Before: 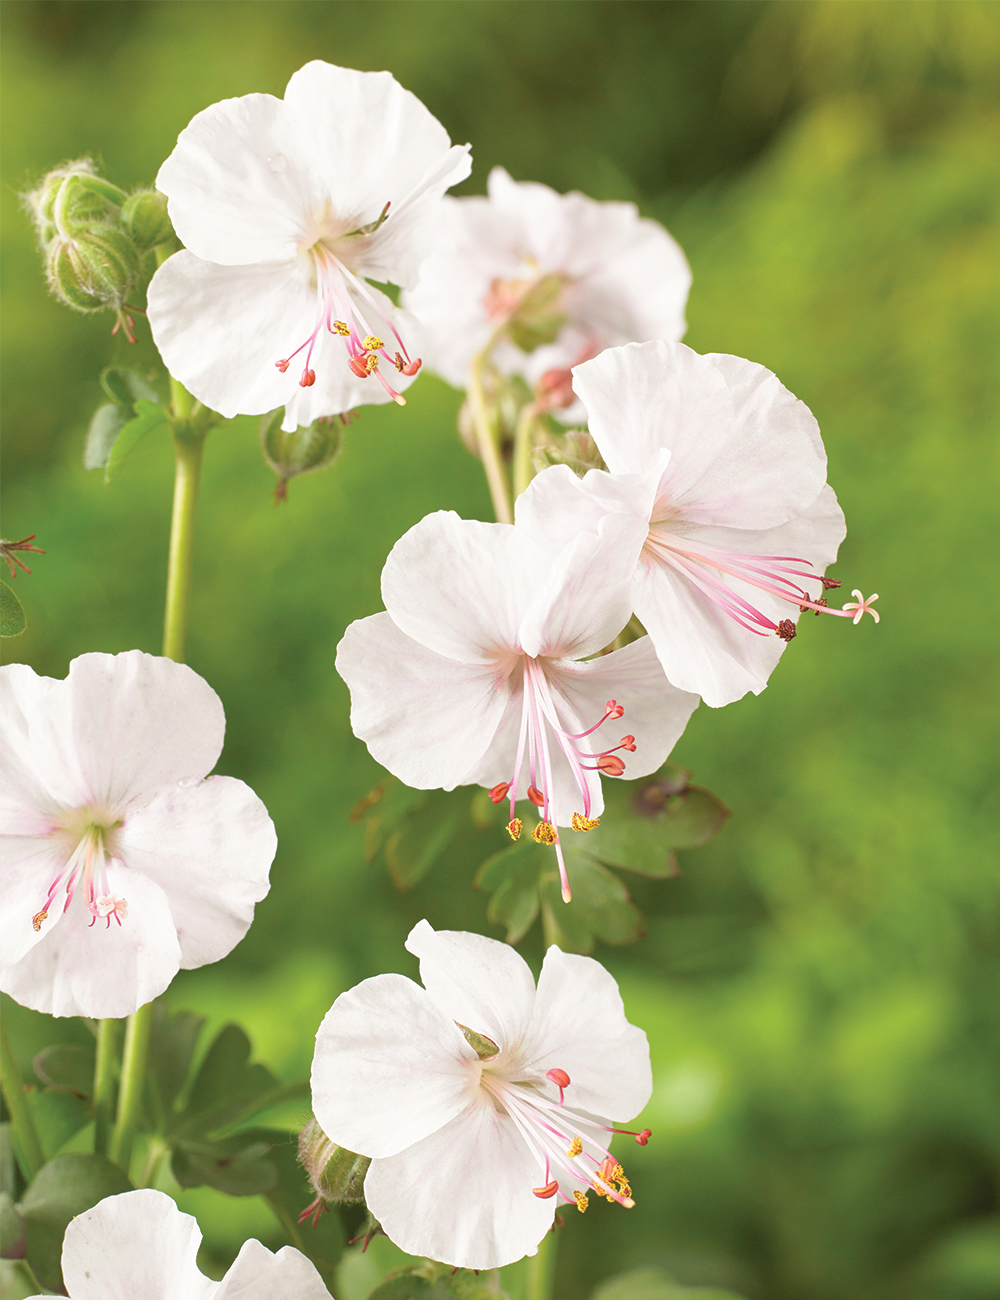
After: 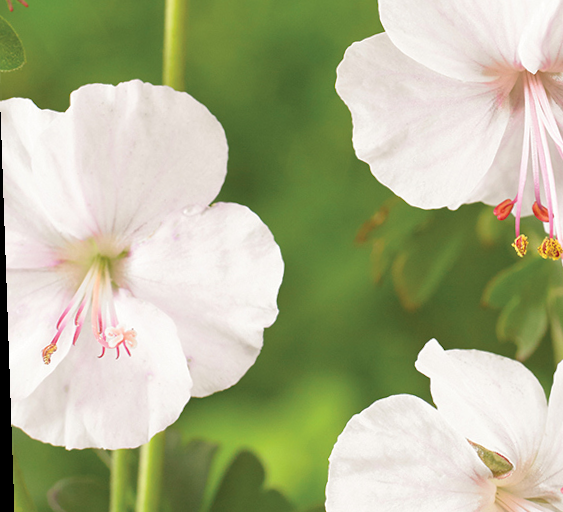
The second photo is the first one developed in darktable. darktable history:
crop: top 44.483%, right 43.593%, bottom 12.892%
rotate and perspective: rotation -2°, crop left 0.022, crop right 0.978, crop top 0.049, crop bottom 0.951
color balance rgb: global vibrance 1%, saturation formula JzAzBz (2021)
